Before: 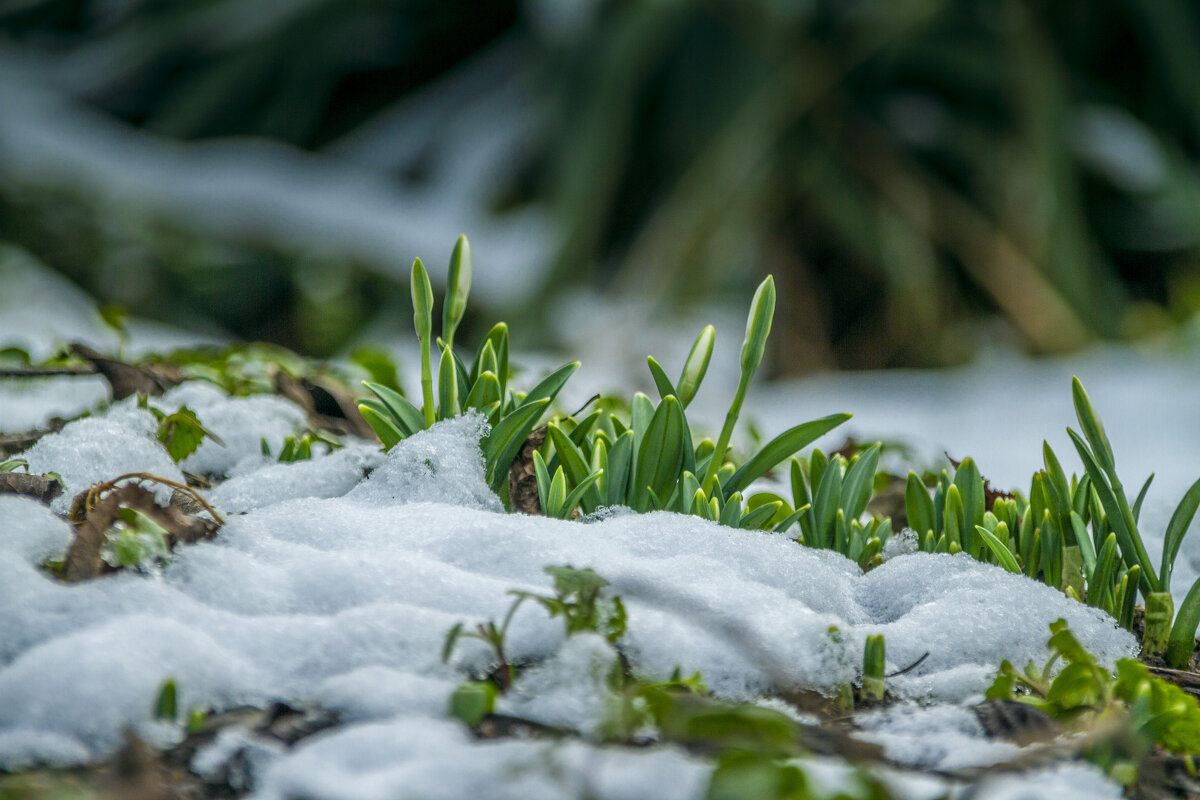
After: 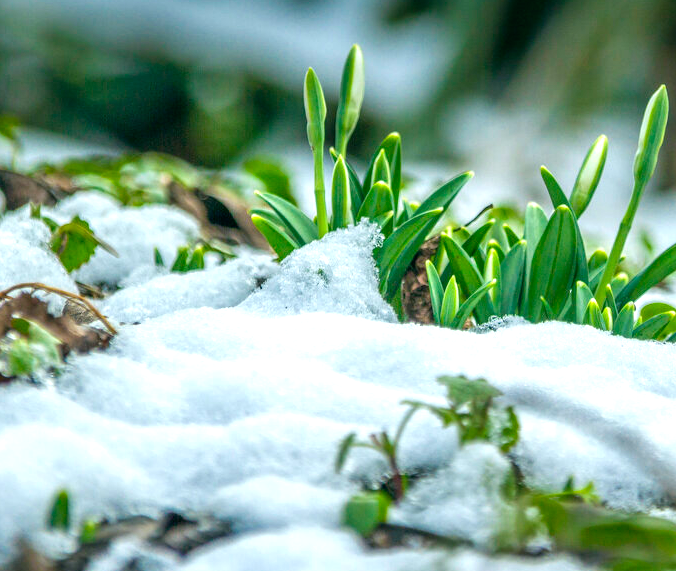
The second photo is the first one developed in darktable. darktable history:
crop: left 8.966%, top 23.852%, right 34.699%, bottom 4.703%
color calibration: illuminant same as pipeline (D50), adaptation none (bypass)
exposure: exposure 0.74 EV, compensate highlight preservation false
color balance: mode lift, gamma, gain (sRGB), lift [1, 1, 1.022, 1.026]
